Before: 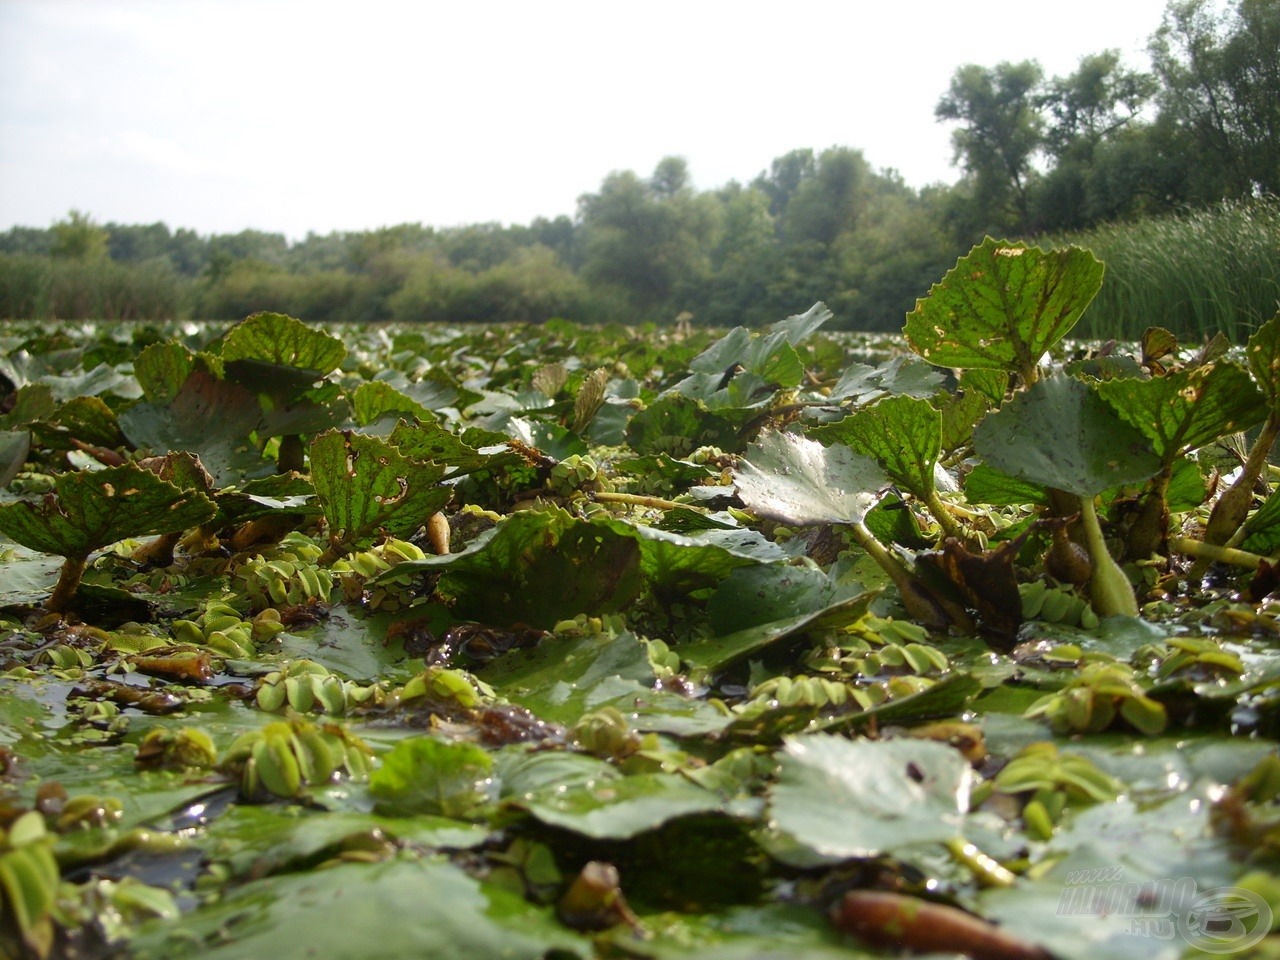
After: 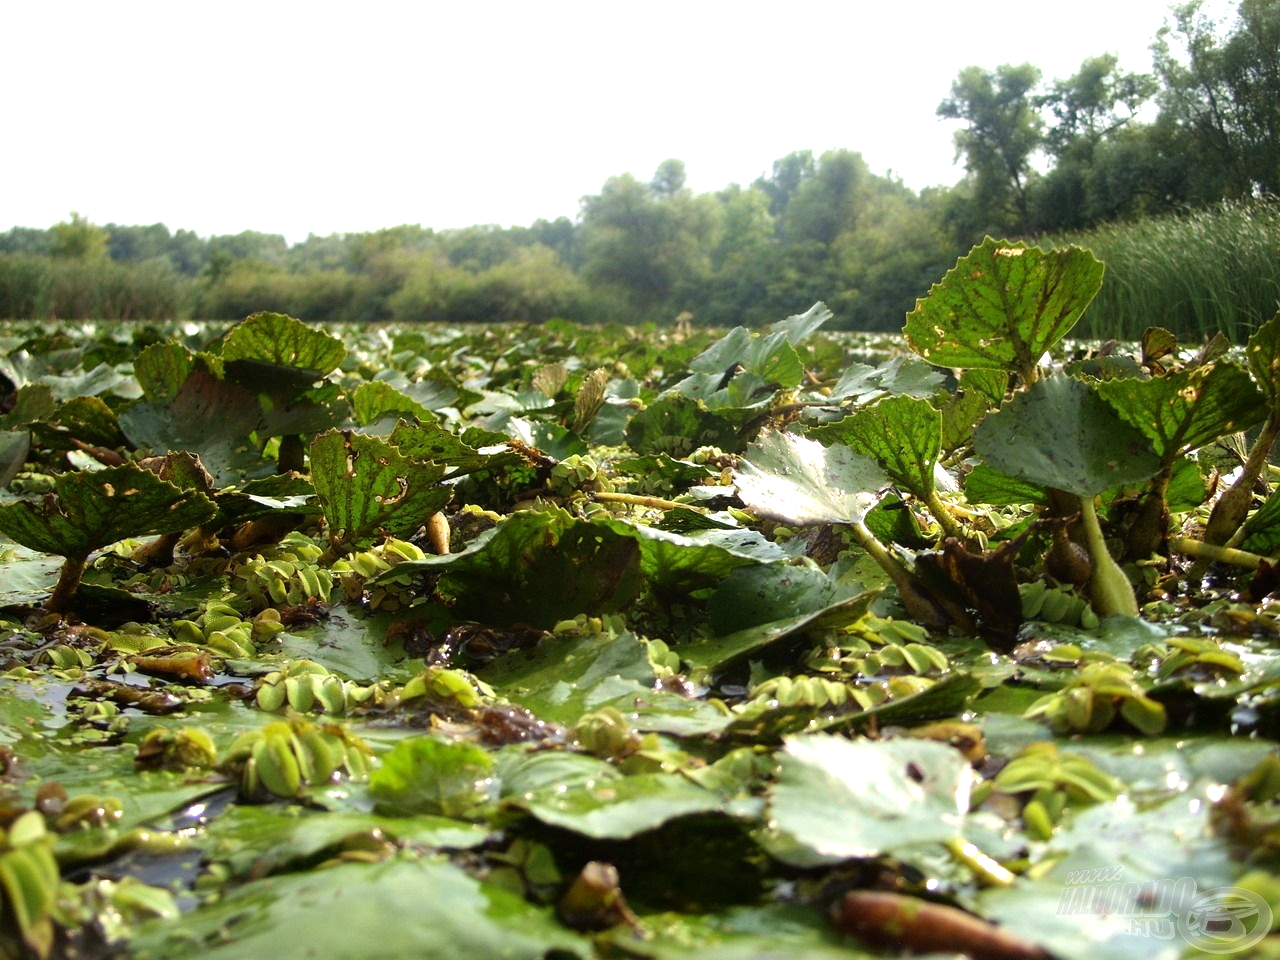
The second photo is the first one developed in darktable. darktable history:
velvia: strength 16.64%
tone equalizer: -8 EV -0.751 EV, -7 EV -0.677 EV, -6 EV -0.629 EV, -5 EV -0.394 EV, -3 EV 0.372 EV, -2 EV 0.6 EV, -1 EV 0.675 EV, +0 EV 0.77 EV, mask exposure compensation -0.512 EV
